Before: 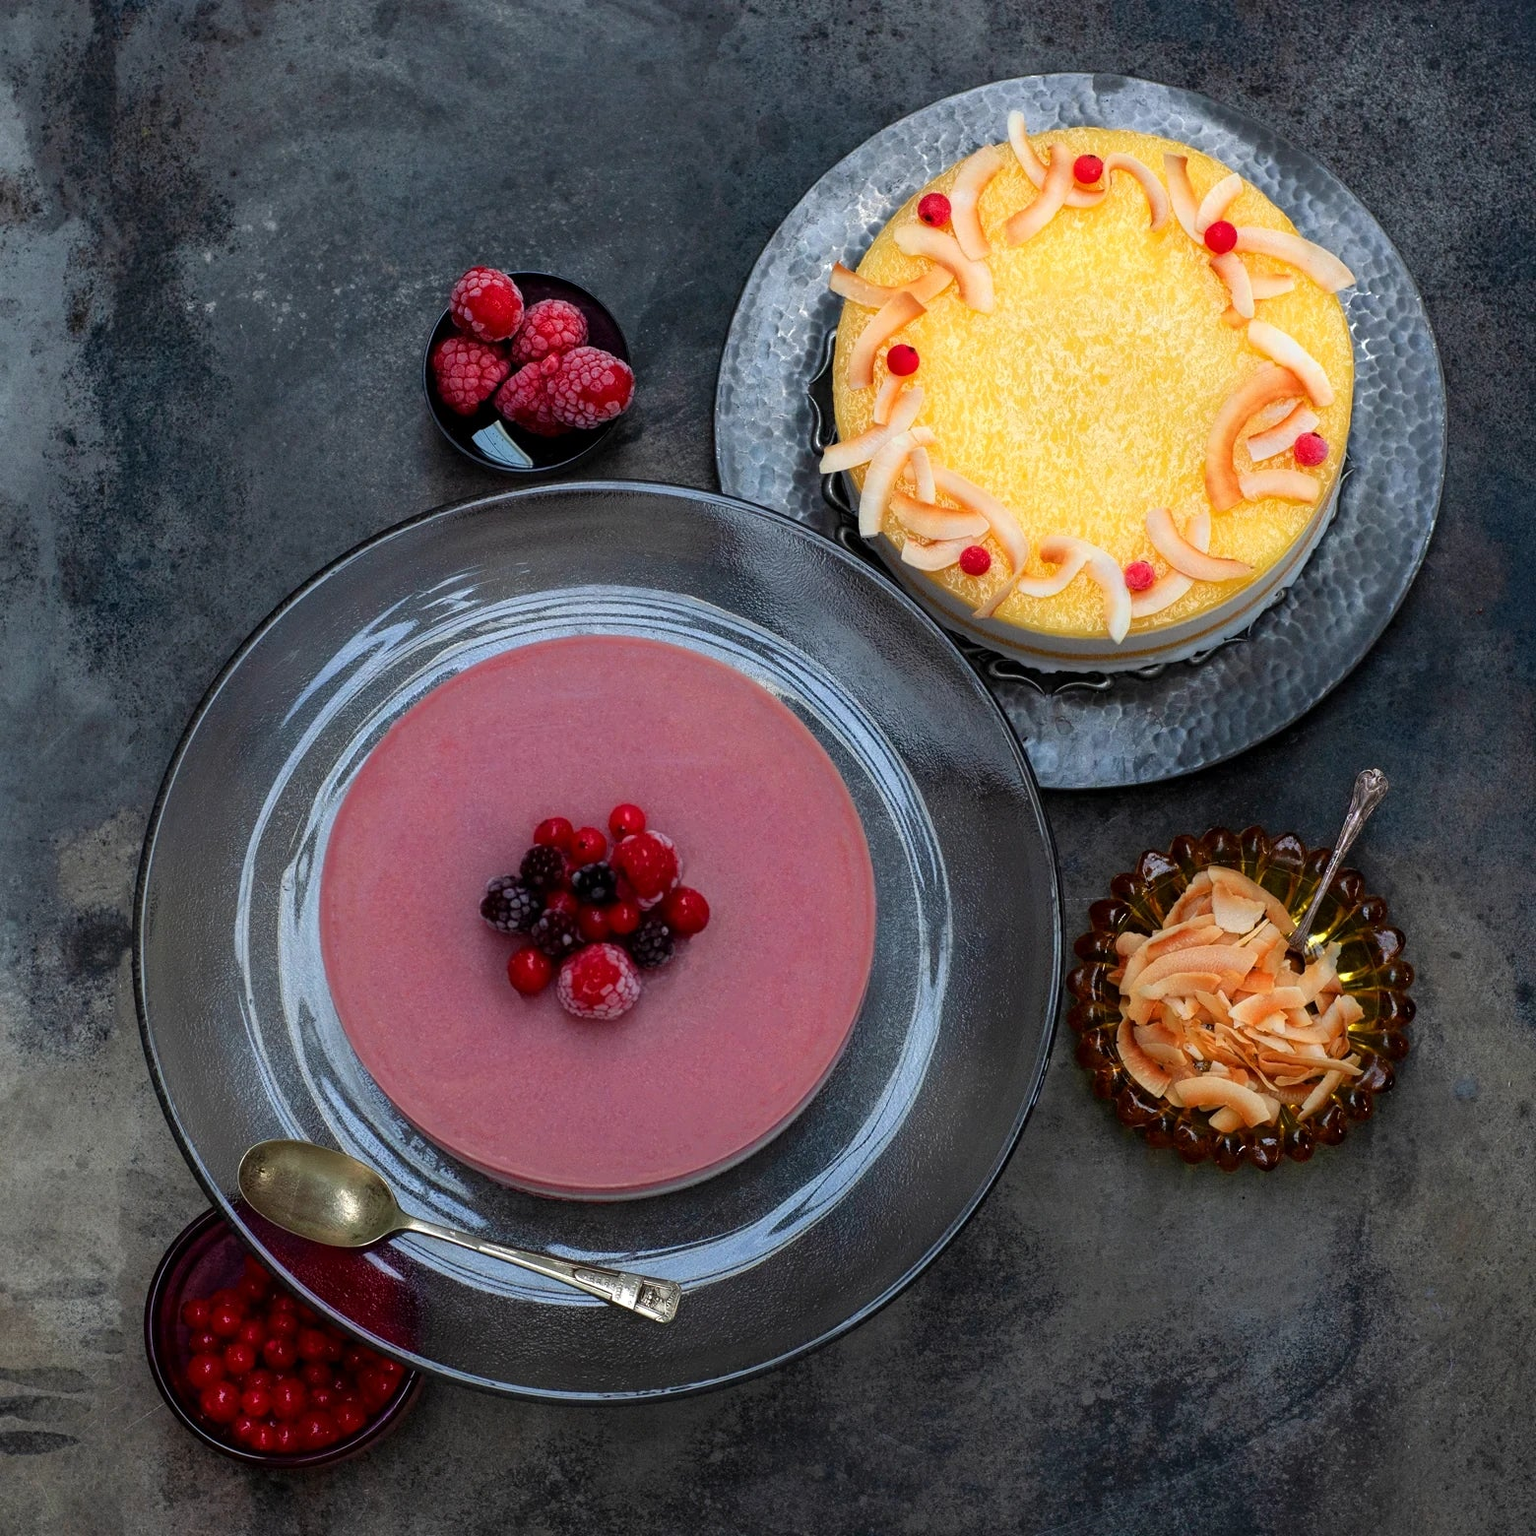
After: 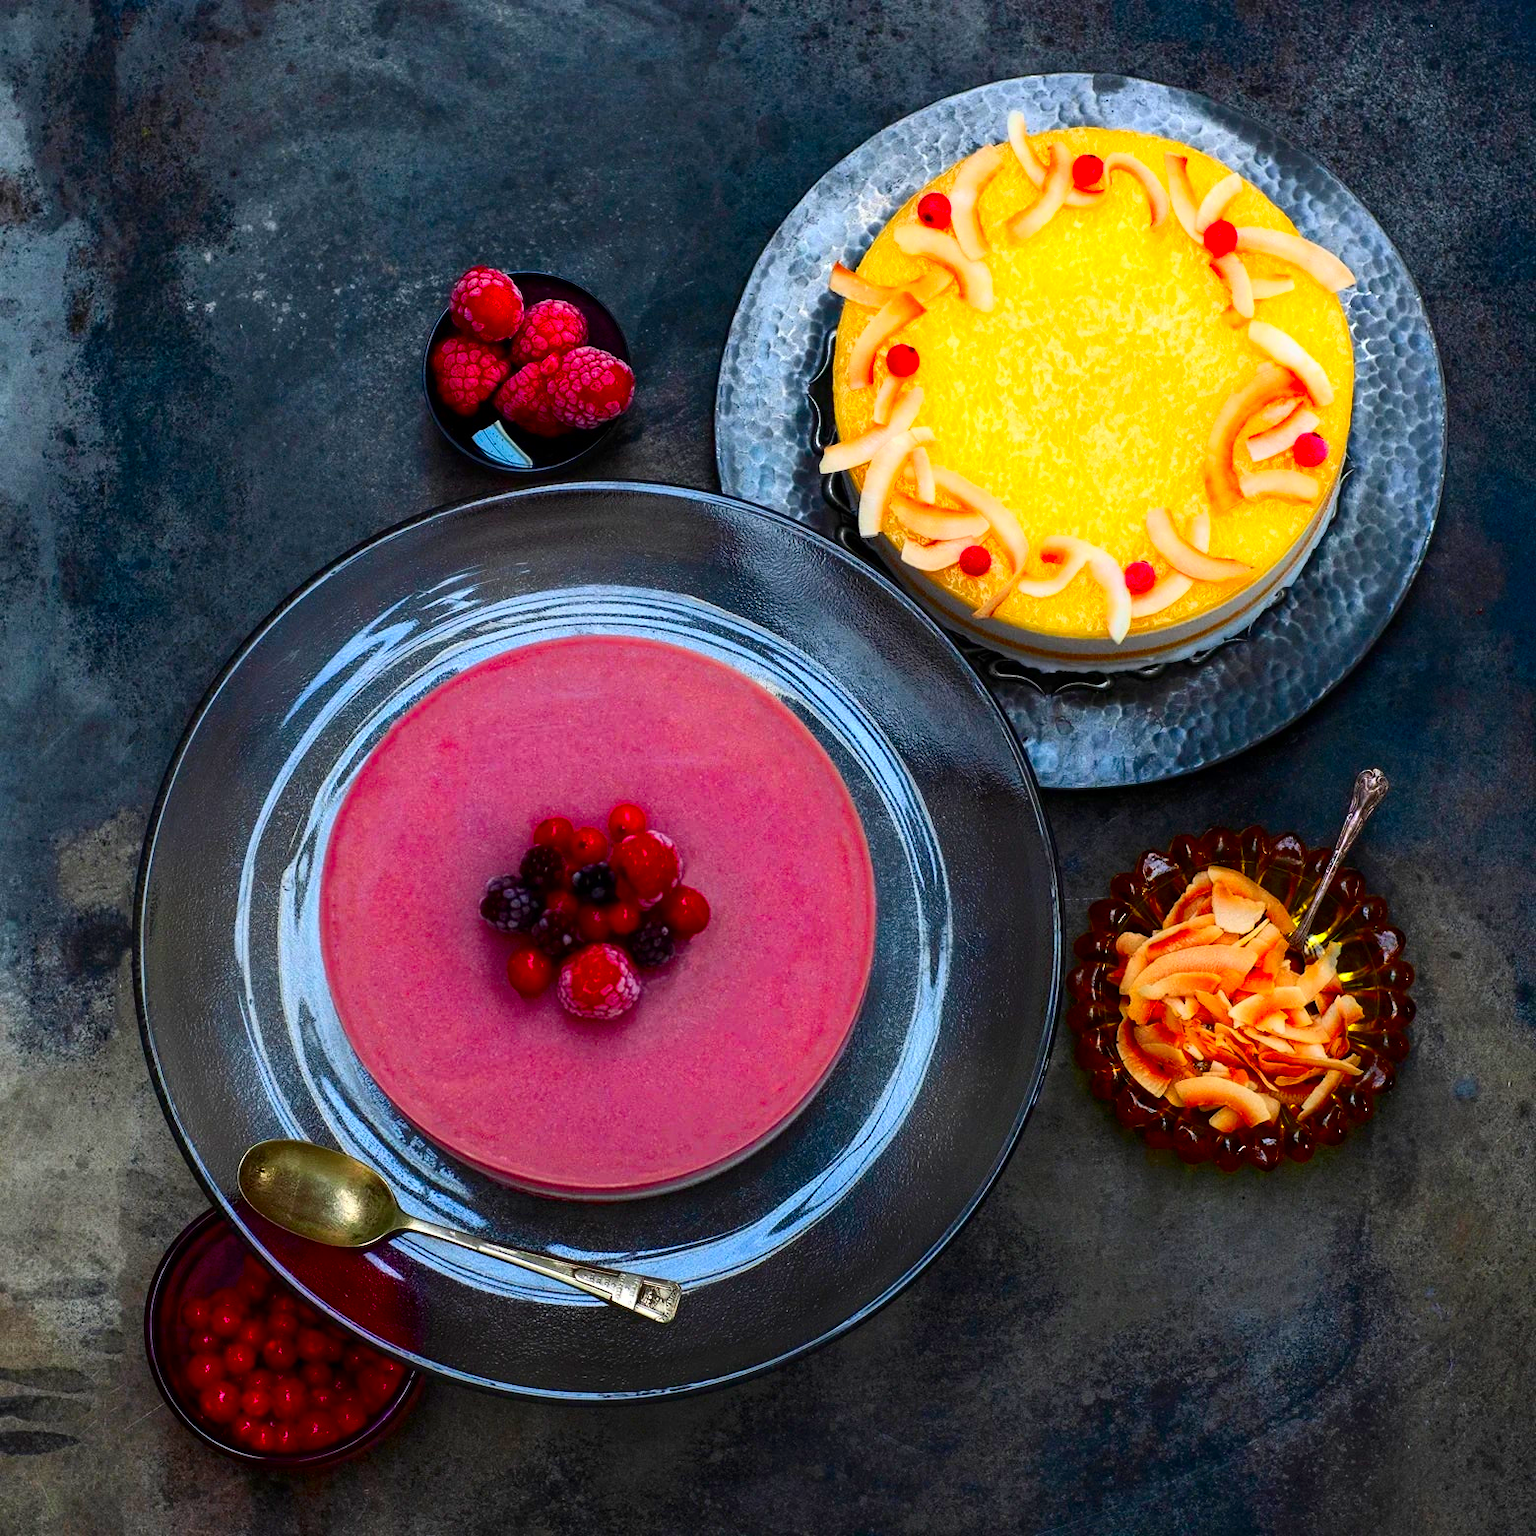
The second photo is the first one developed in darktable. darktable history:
contrast brightness saturation: contrast 0.264, brightness 0.018, saturation 0.868
